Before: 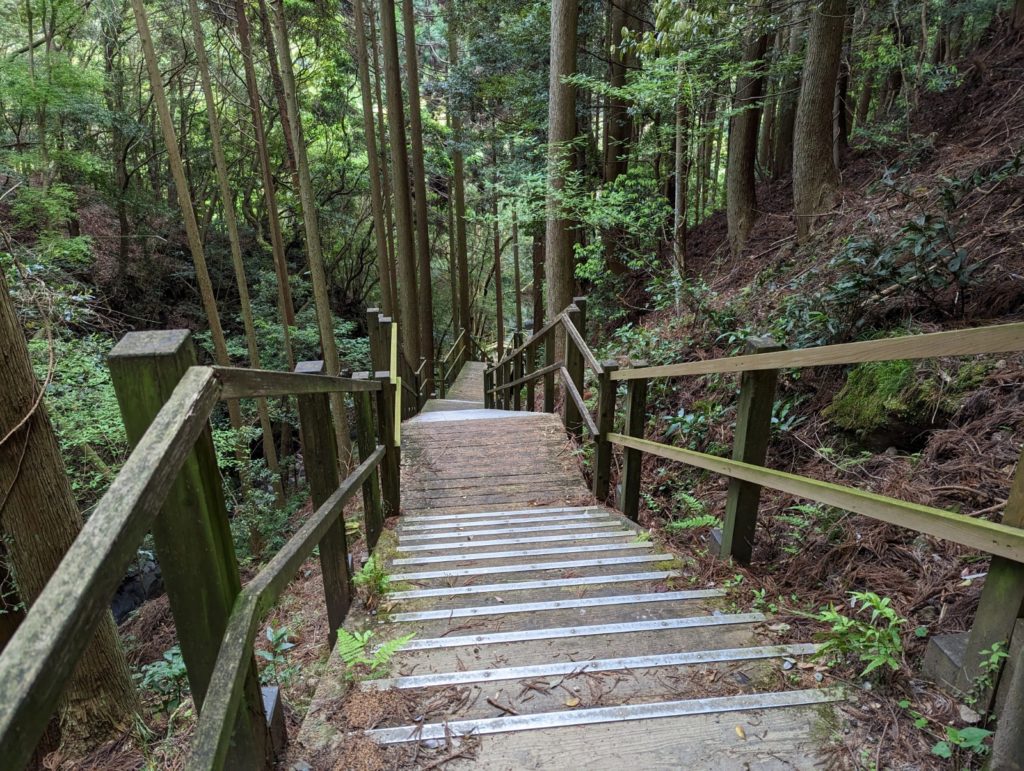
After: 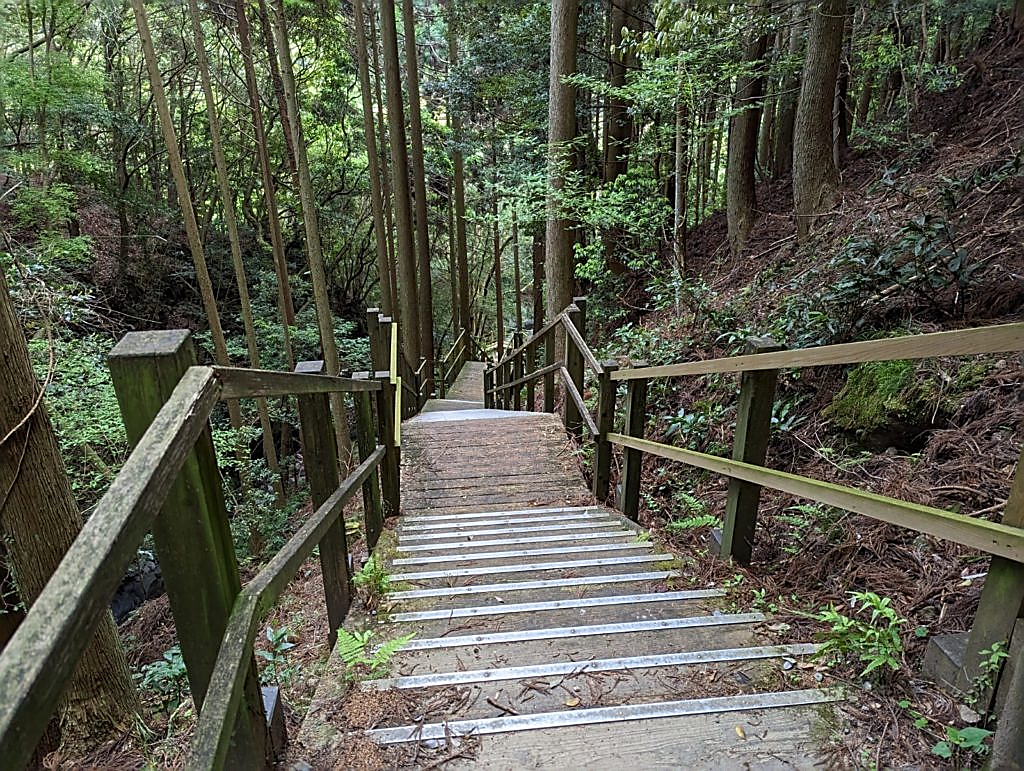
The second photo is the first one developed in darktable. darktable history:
sharpen: radius 1.367, amount 1.247, threshold 0.746
